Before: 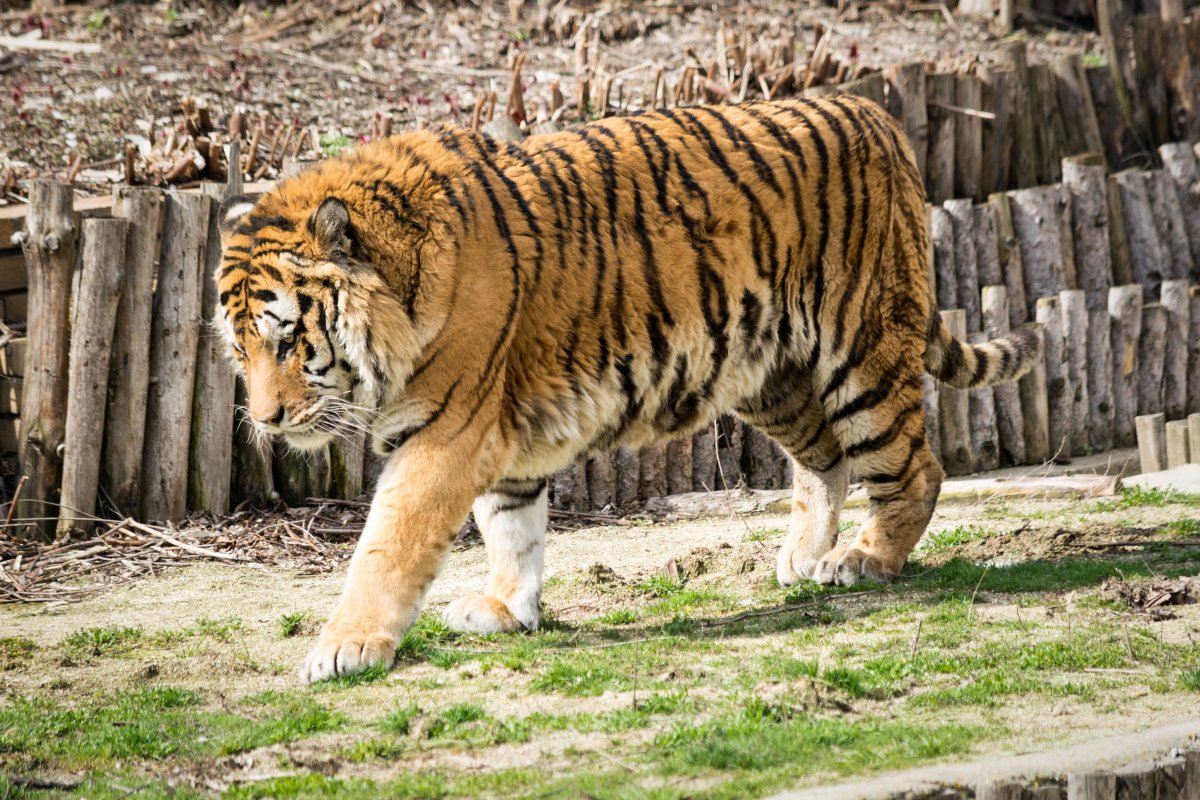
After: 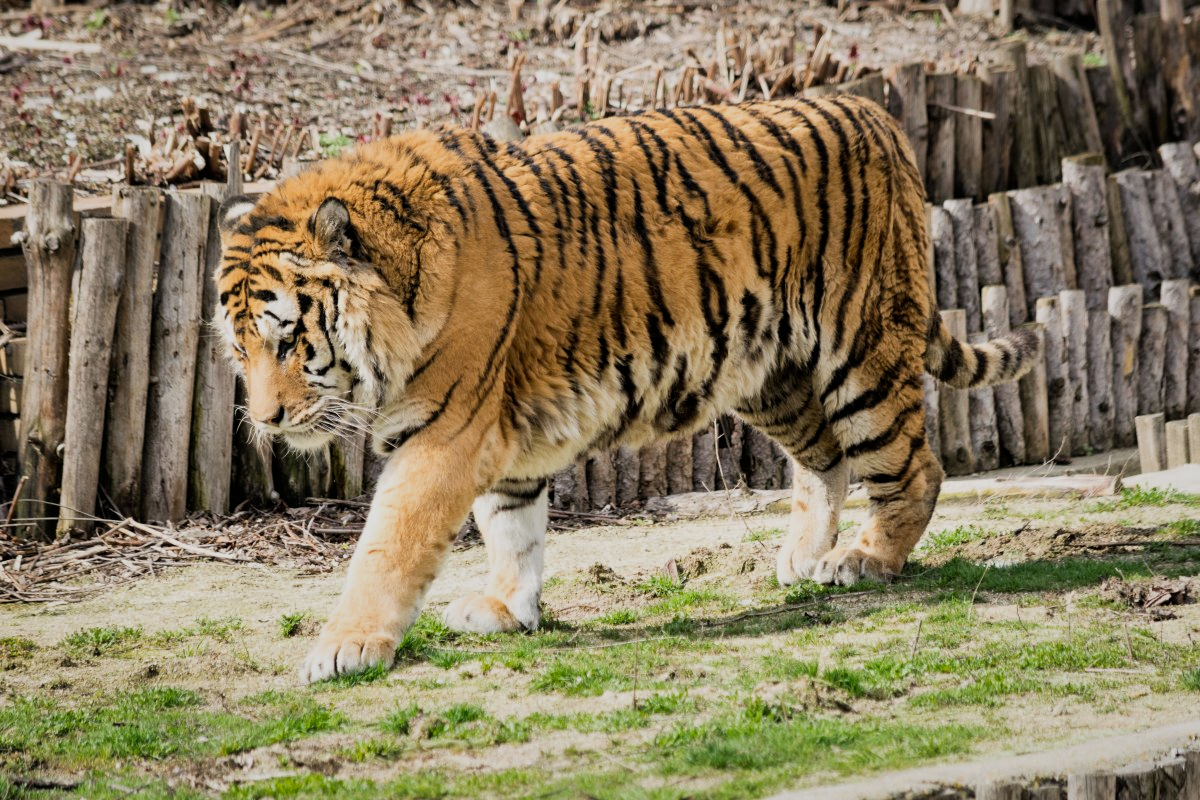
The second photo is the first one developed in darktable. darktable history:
filmic rgb: black relative exposure -8.15 EV, white relative exposure 3.76 EV, hardness 4.46
shadows and highlights: shadows 5, soften with gaussian
